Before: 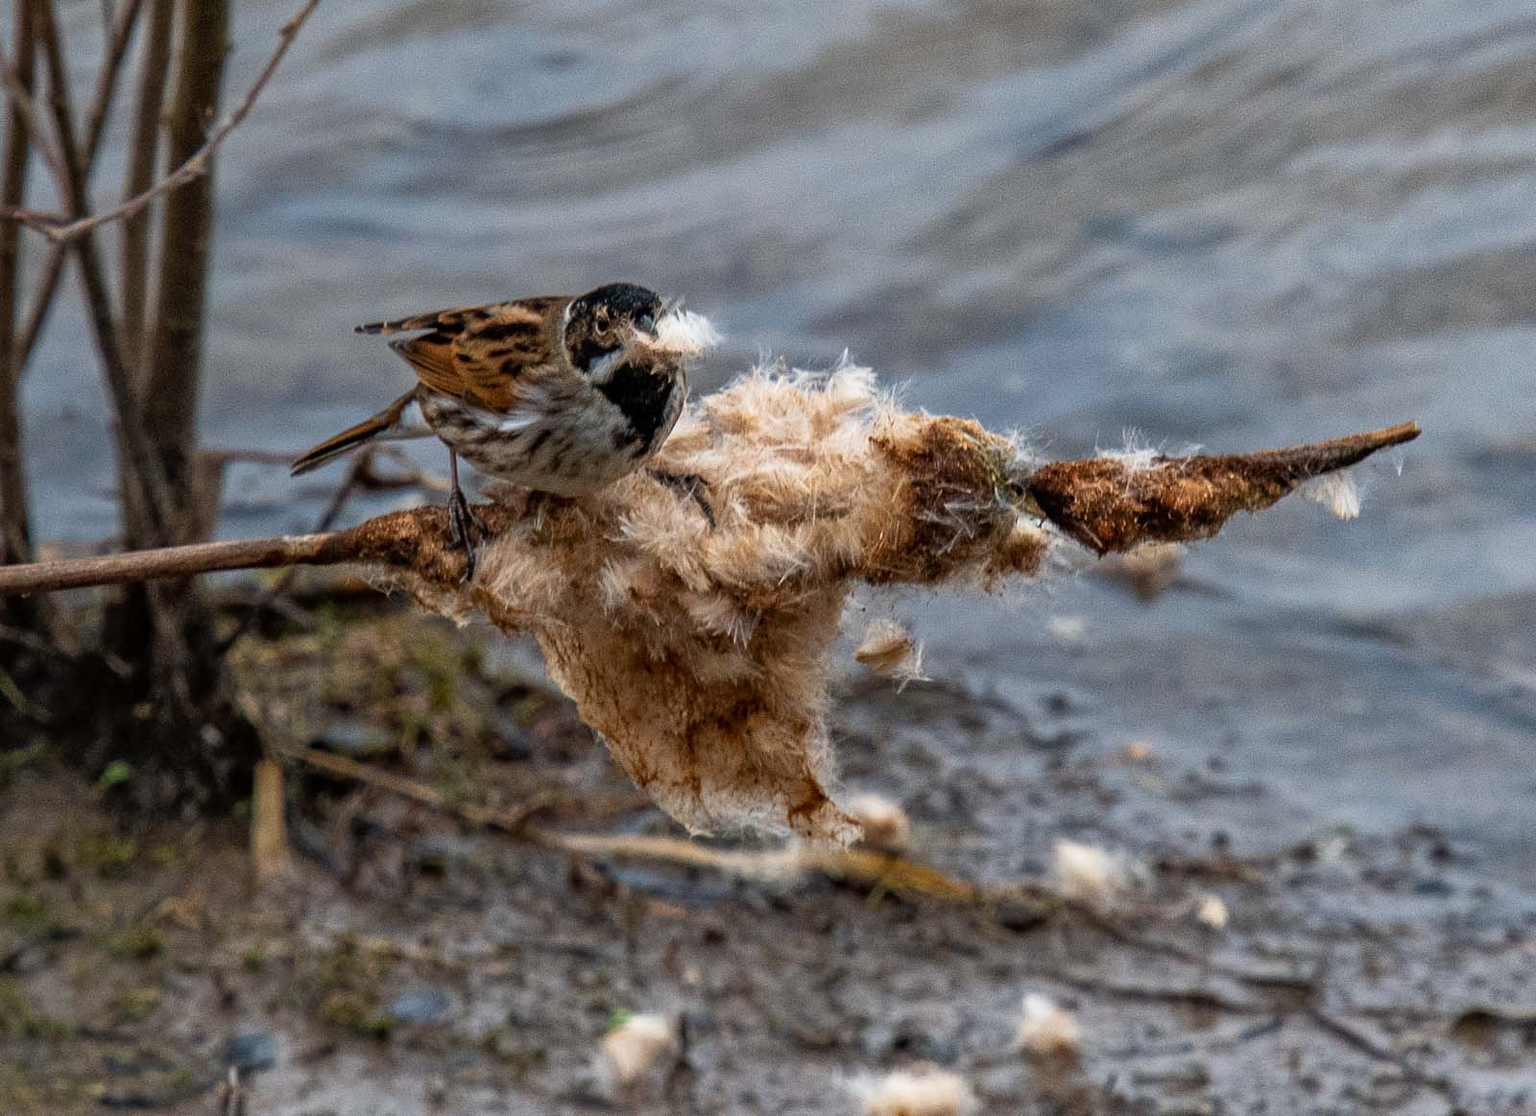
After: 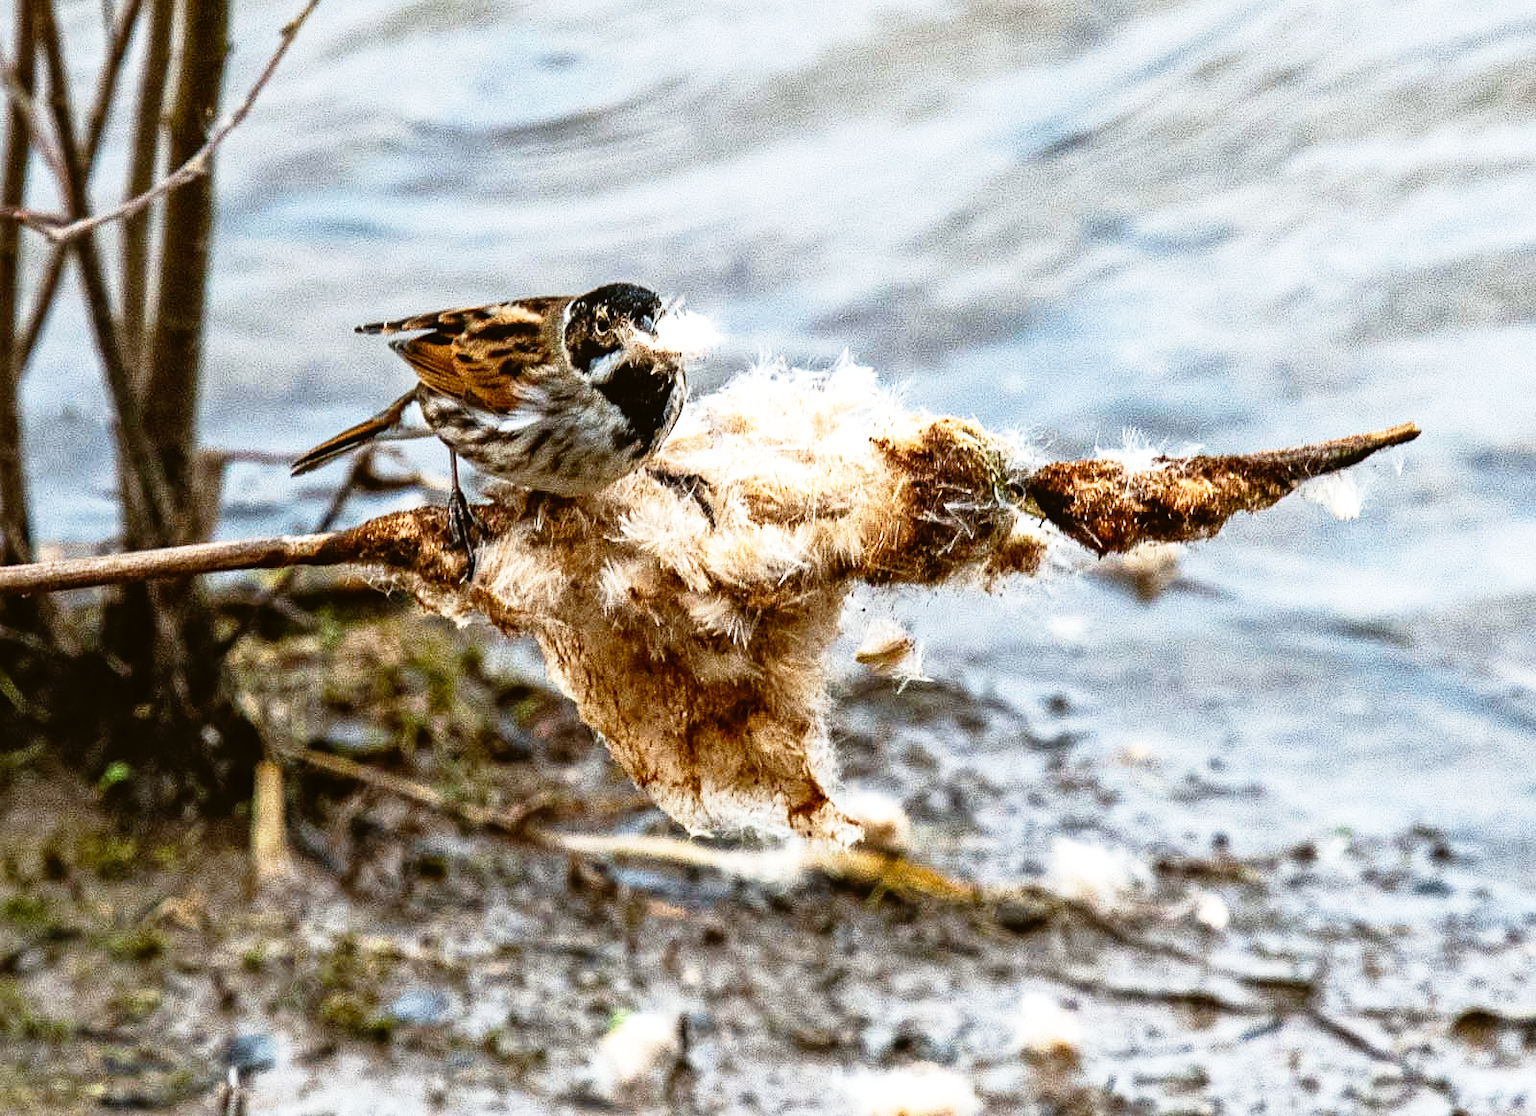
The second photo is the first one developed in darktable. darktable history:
sharpen: radius 1.272, amount 0.305, threshold 0
base curve: curves: ch0 [(0, 0) (0.012, 0.01) (0.073, 0.168) (0.31, 0.711) (0.645, 0.957) (1, 1)], preserve colors none
color balance: lift [1.004, 1.002, 1.002, 0.998], gamma [1, 1.007, 1.002, 0.993], gain [1, 0.977, 1.013, 1.023], contrast -3.64%
tone equalizer: -8 EV -0.75 EV, -7 EV -0.7 EV, -6 EV -0.6 EV, -5 EV -0.4 EV, -3 EV 0.4 EV, -2 EV 0.6 EV, -1 EV 0.7 EV, +0 EV 0.75 EV, edges refinement/feathering 500, mask exposure compensation -1.57 EV, preserve details no
